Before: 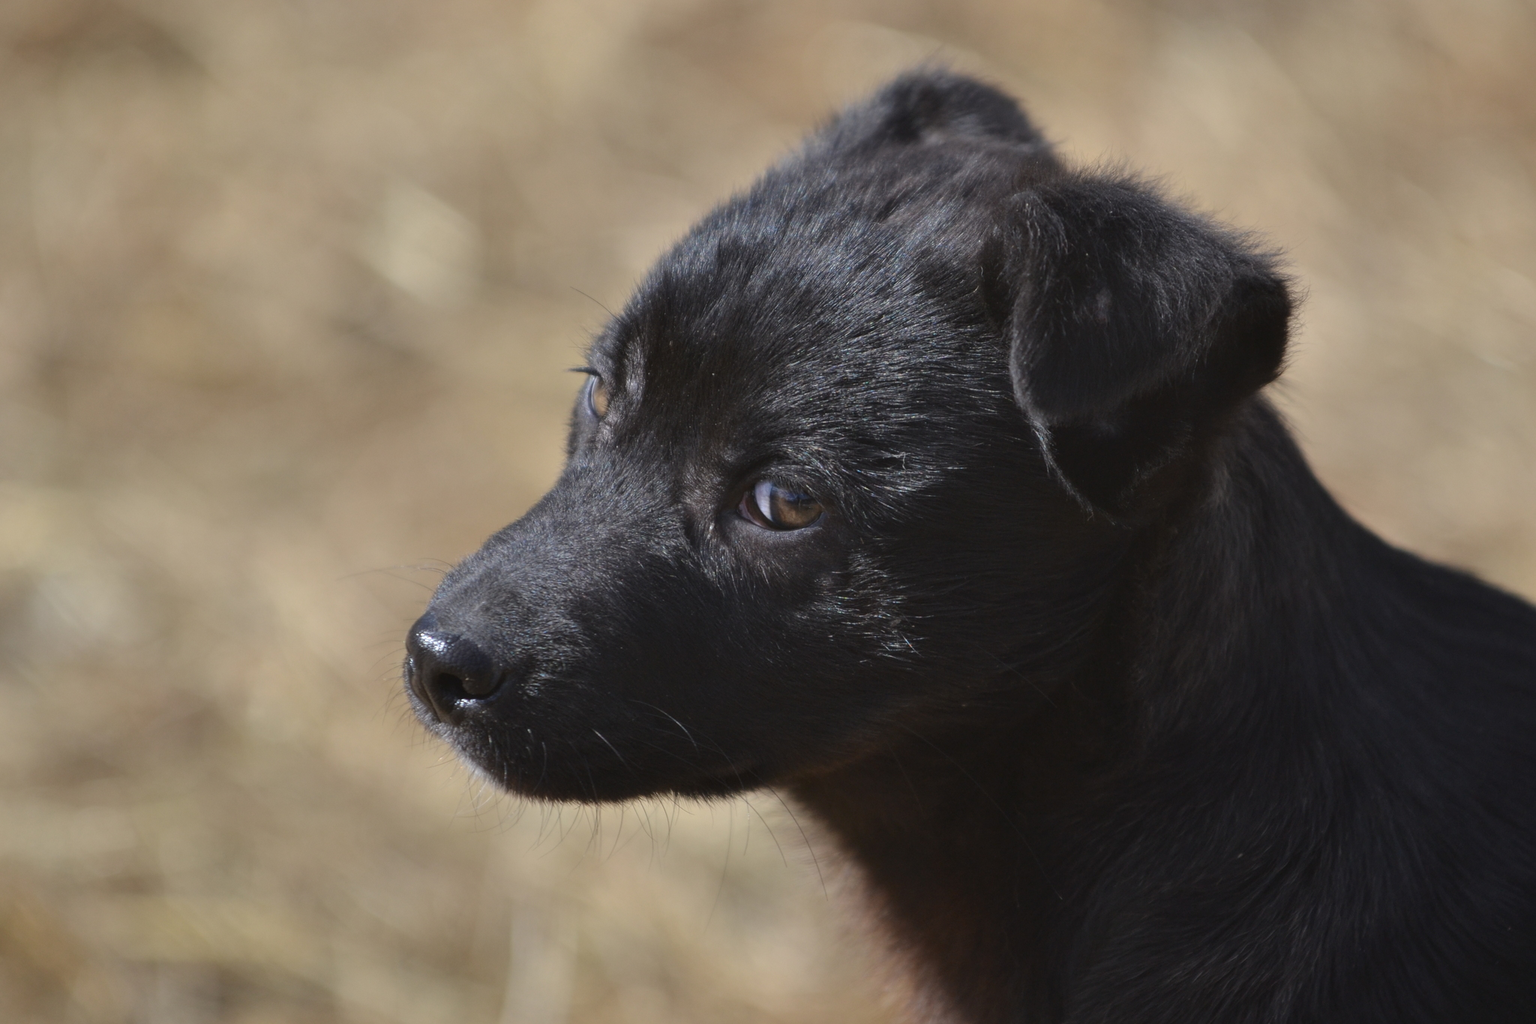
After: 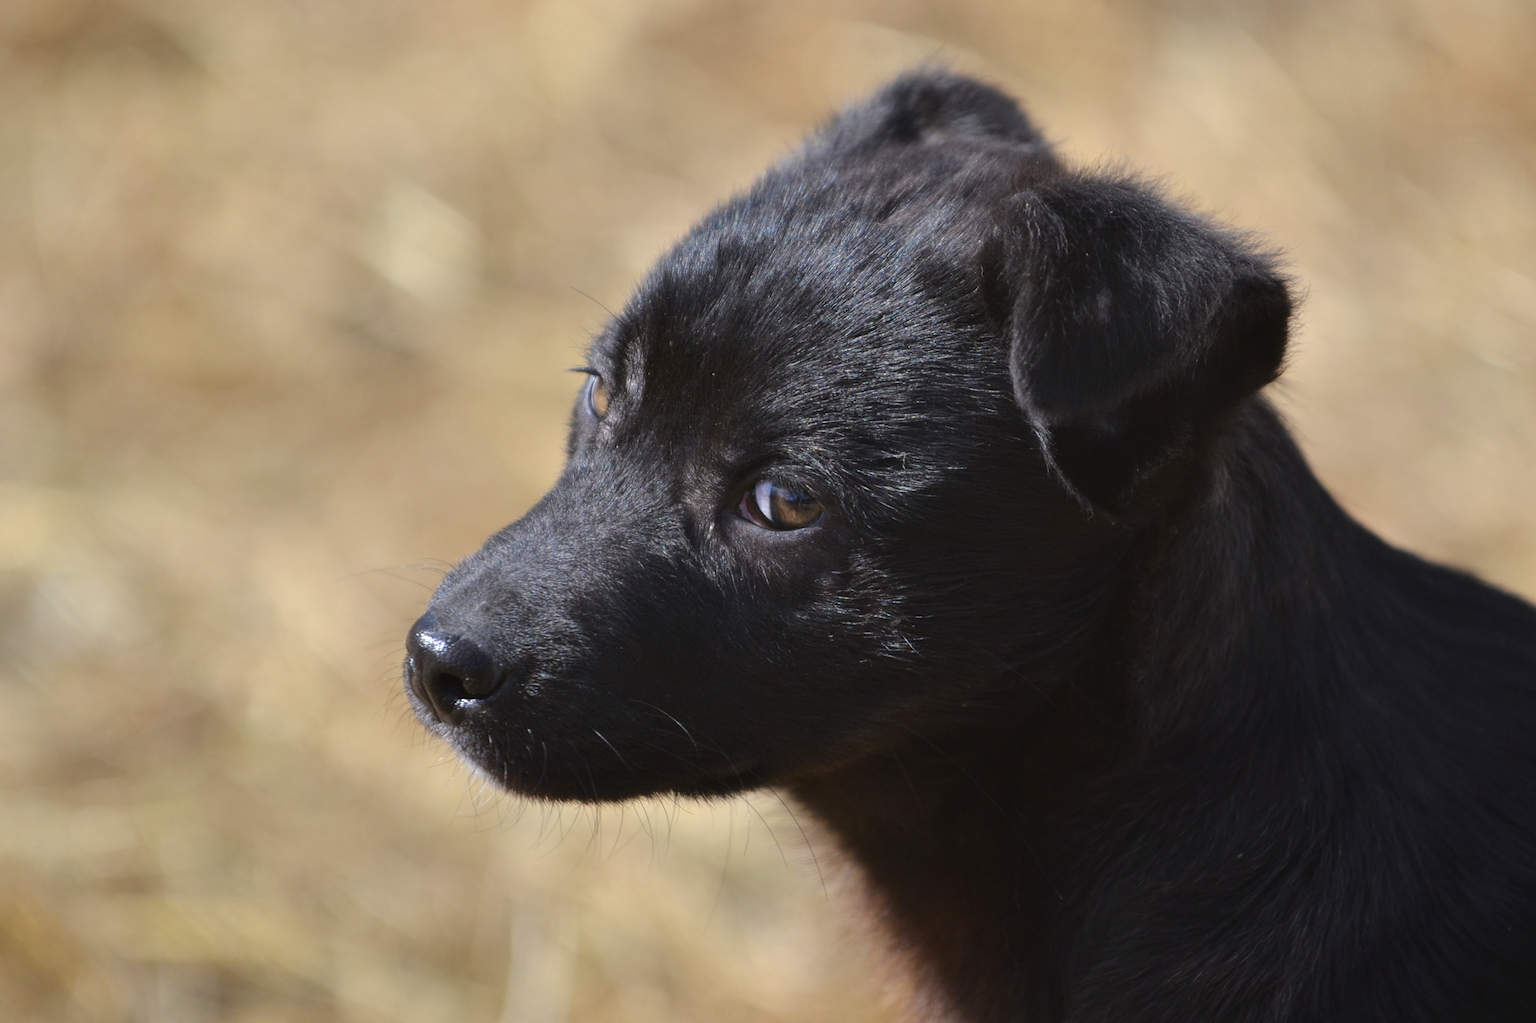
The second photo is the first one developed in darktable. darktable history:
tone equalizer: -8 EV -0.415 EV, -7 EV -0.366 EV, -6 EV -0.296 EV, -5 EV -0.182 EV, -3 EV 0.239 EV, -2 EV 0.314 EV, -1 EV 0.364 EV, +0 EV 0.395 EV, mask exposure compensation -0.499 EV
base curve: curves: ch0 [(0, 0) (0.283, 0.295) (1, 1)], preserve colors none
color balance rgb: perceptual saturation grading › global saturation 24.872%
